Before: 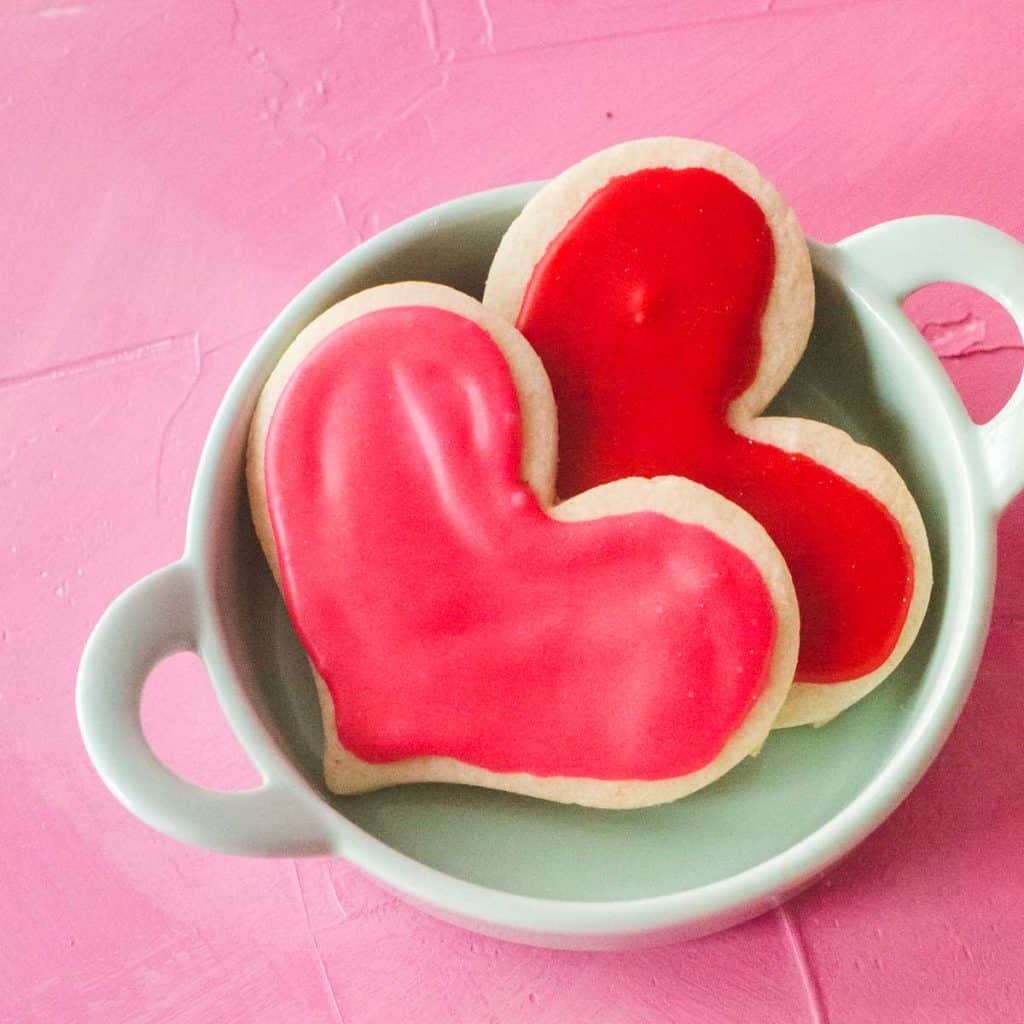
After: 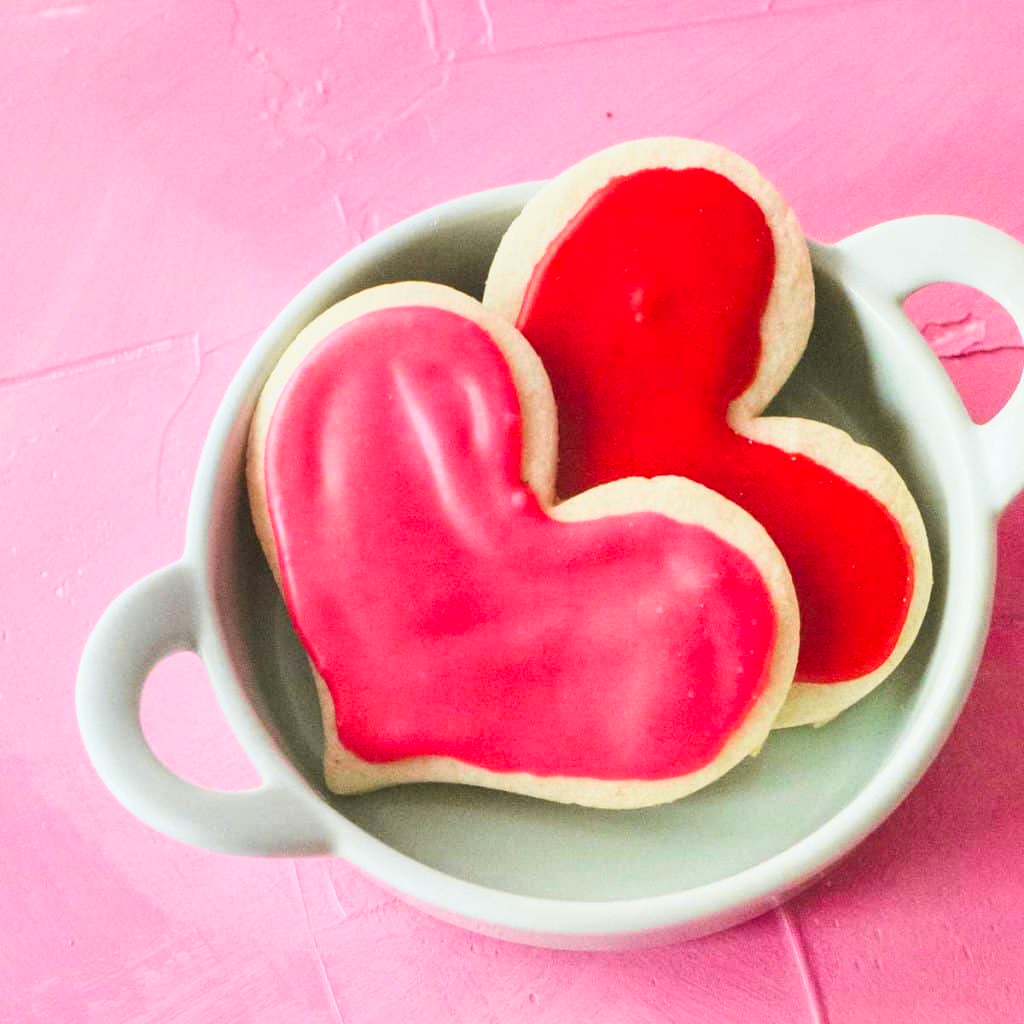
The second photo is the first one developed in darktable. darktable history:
tone curve: curves: ch0 [(0, 0.074) (0.129, 0.136) (0.285, 0.301) (0.689, 0.764) (0.854, 0.926) (0.987, 0.977)]; ch1 [(0, 0) (0.337, 0.249) (0.434, 0.437) (0.485, 0.491) (0.515, 0.495) (0.566, 0.57) (0.625, 0.625) (0.764, 0.806) (1, 1)]; ch2 [(0, 0) (0.314, 0.301) (0.401, 0.411) (0.505, 0.499) (0.54, 0.54) (0.608, 0.613) (0.706, 0.735) (1, 1)], color space Lab, independent channels, preserve colors none
